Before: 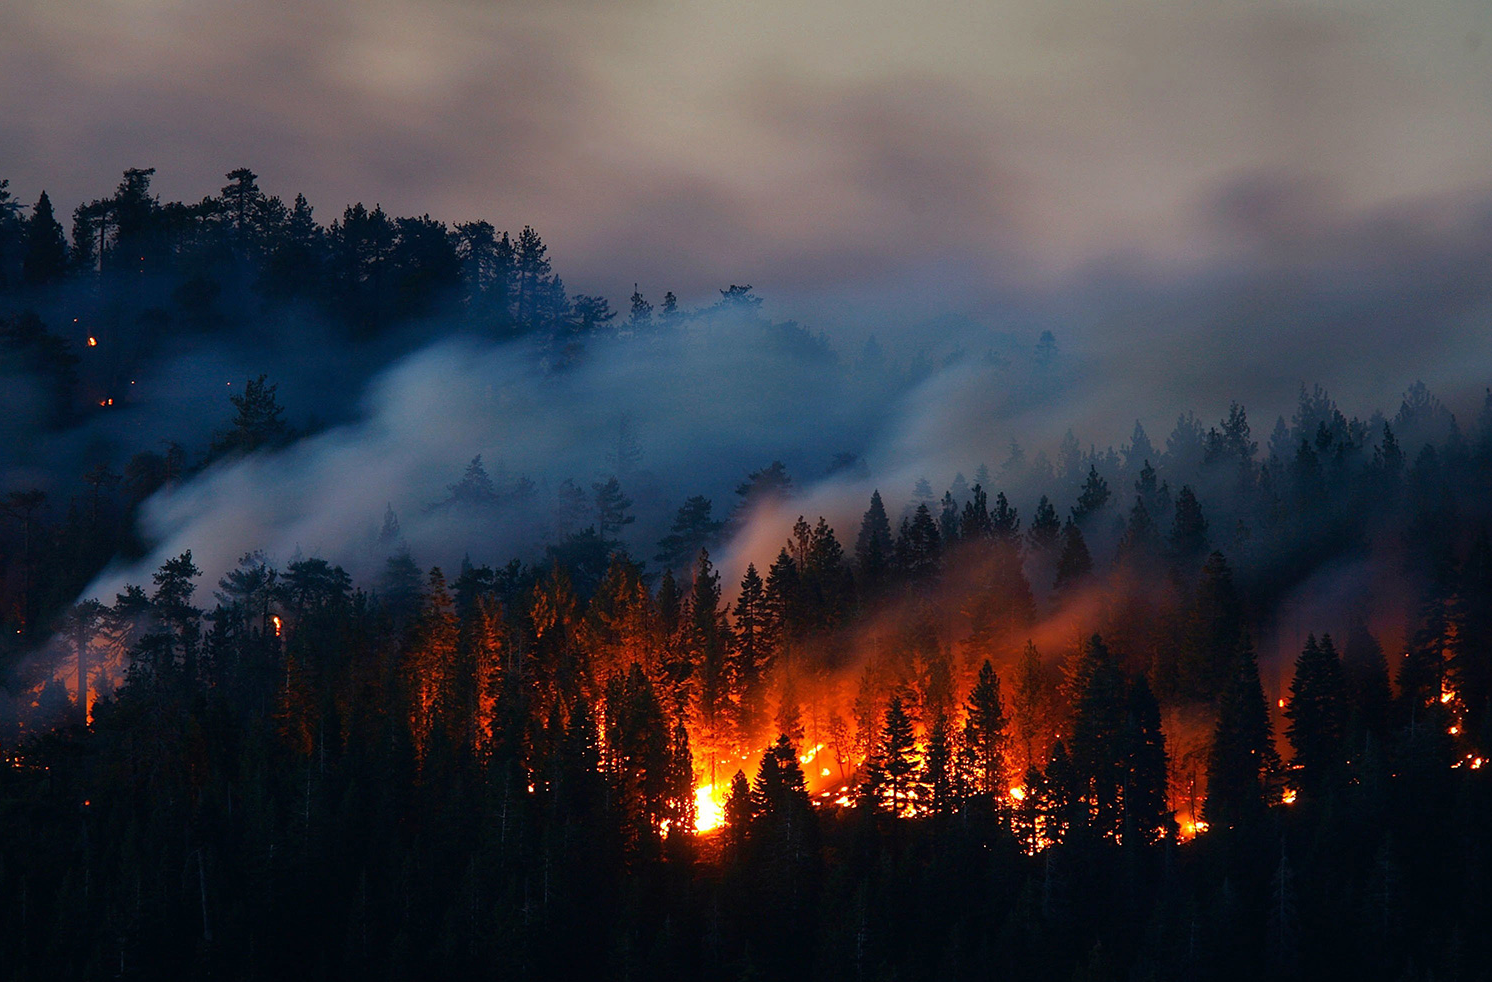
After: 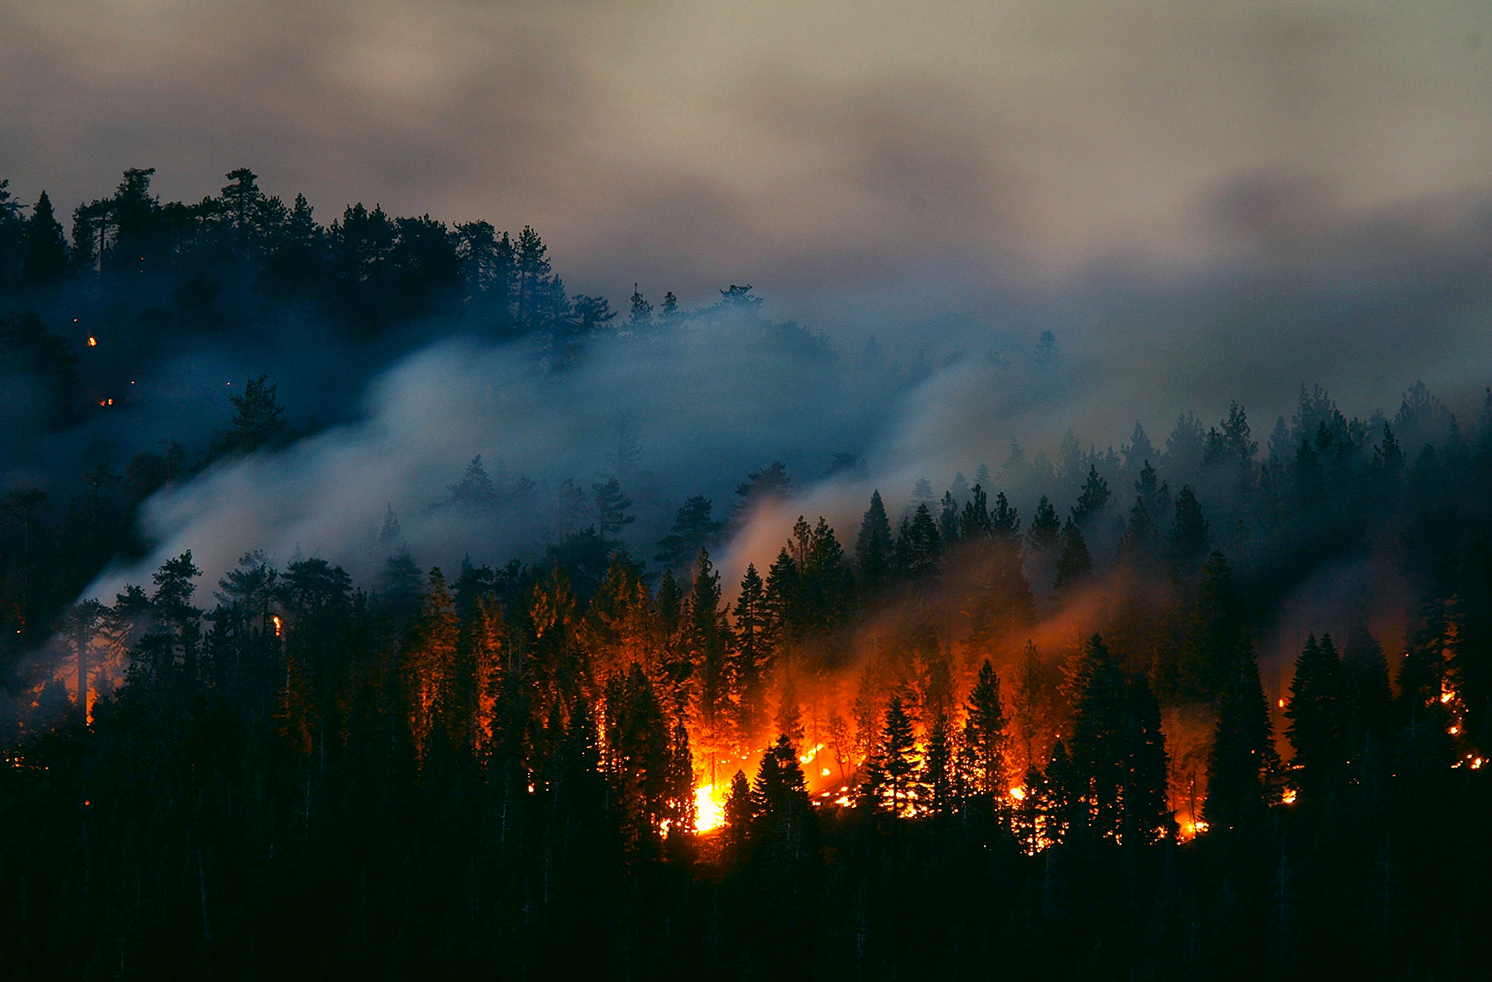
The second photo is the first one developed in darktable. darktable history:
base curve: curves: ch0 [(0, 0) (0.297, 0.298) (1, 1)], preserve colors none
color correction: highlights a* 4.02, highlights b* 4.98, shadows a* -7.55, shadows b* 4.98
